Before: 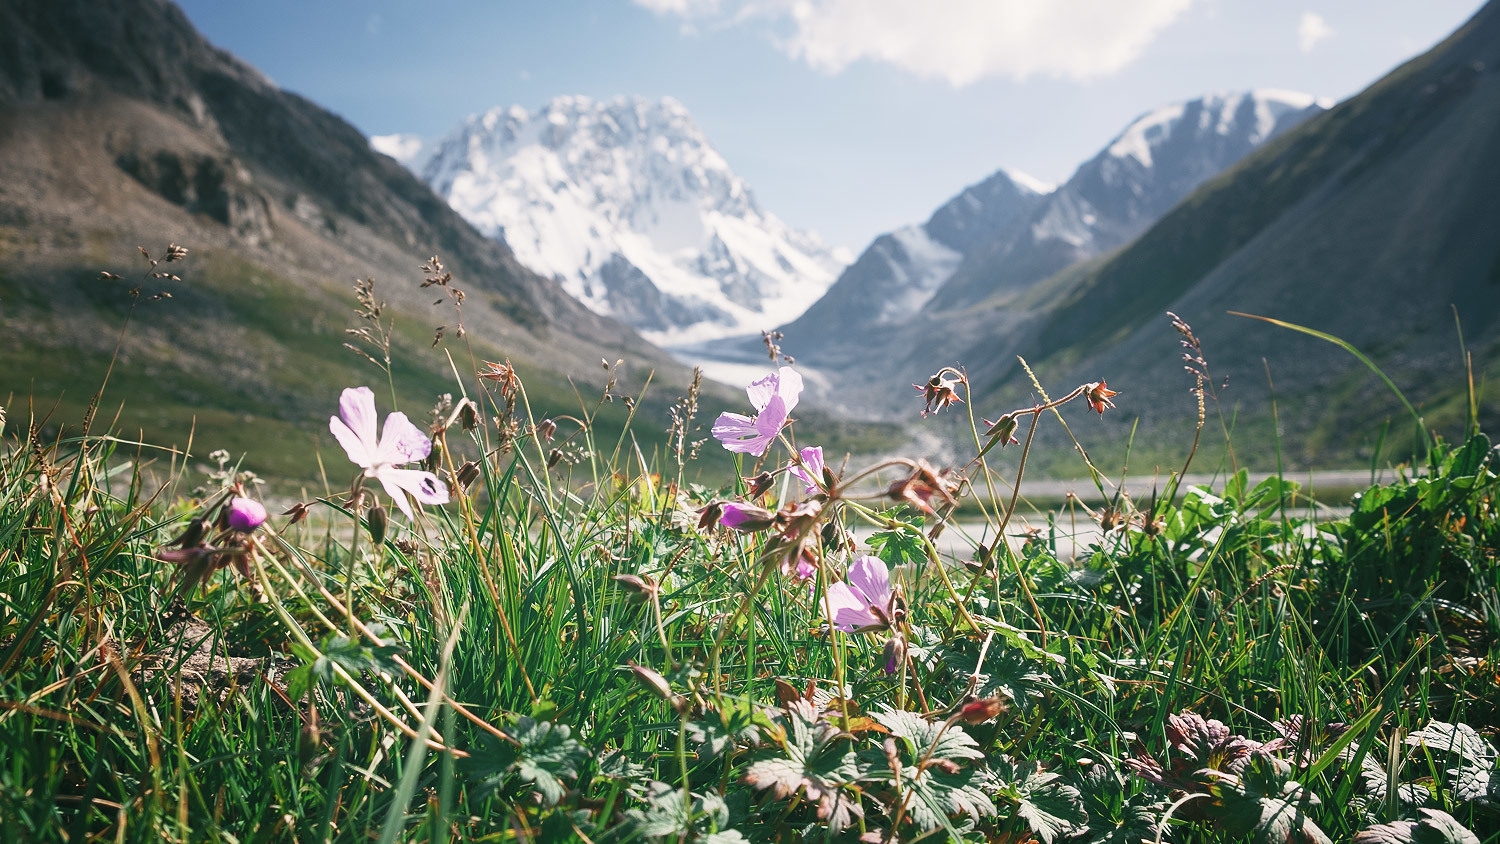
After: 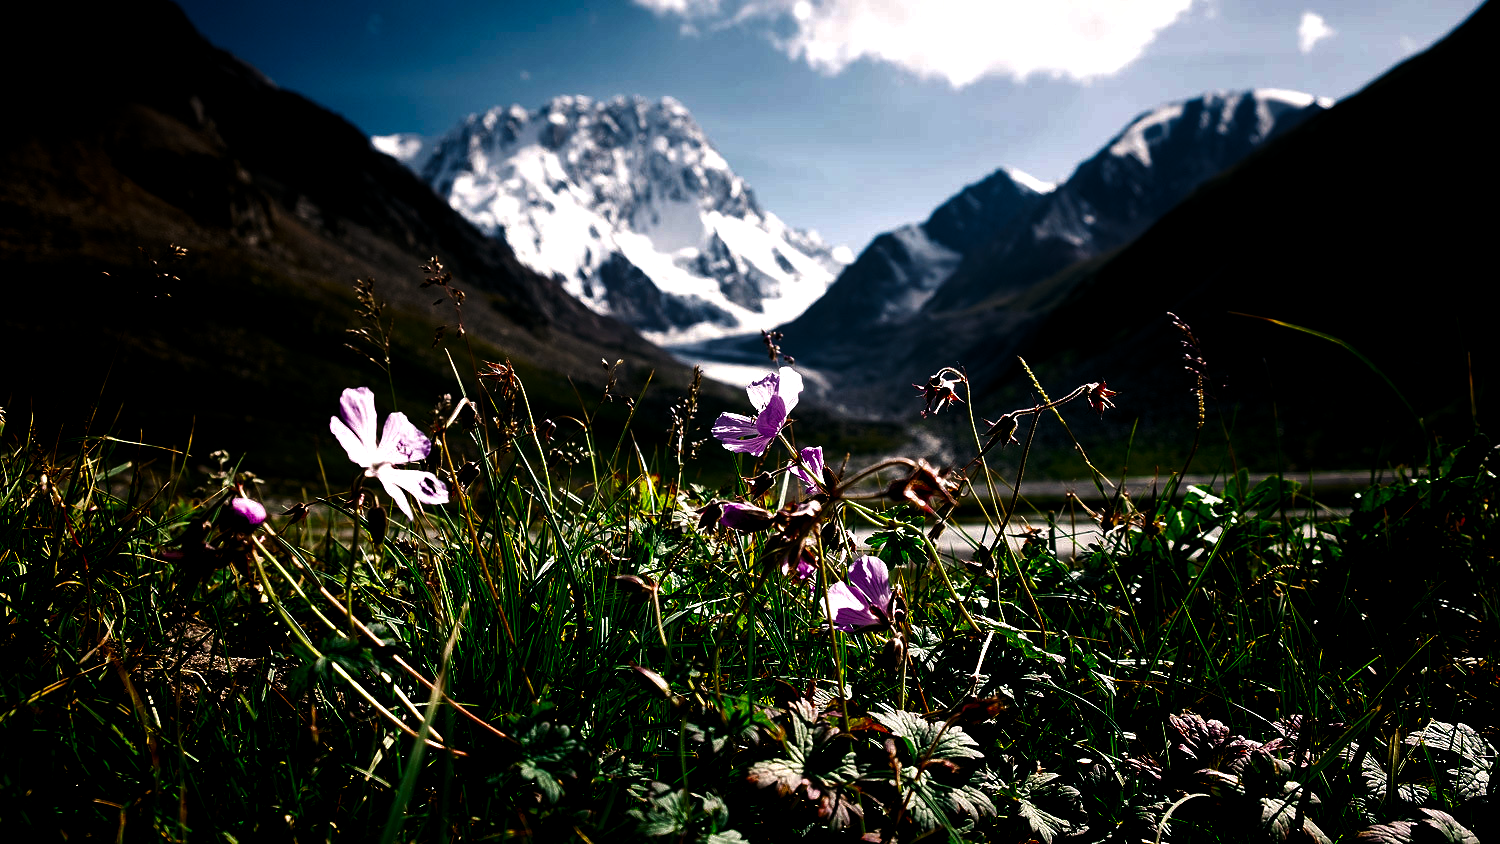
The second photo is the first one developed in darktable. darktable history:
levels: levels [0.044, 0.475, 0.791]
contrast brightness saturation: brightness -0.984, saturation 0.999
